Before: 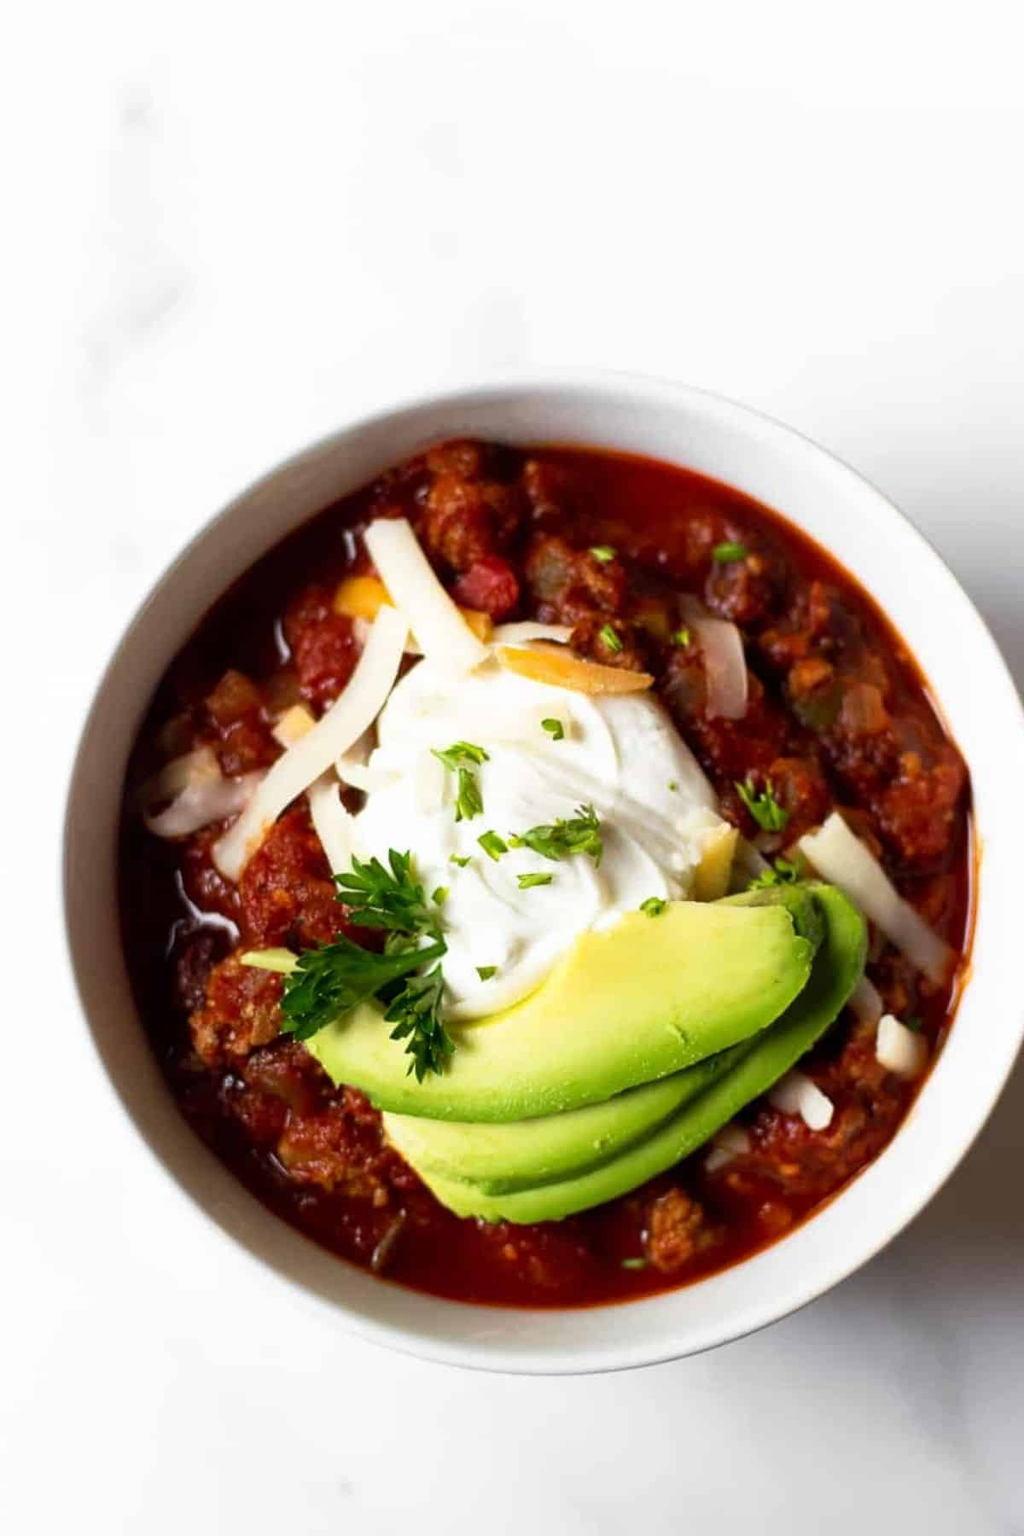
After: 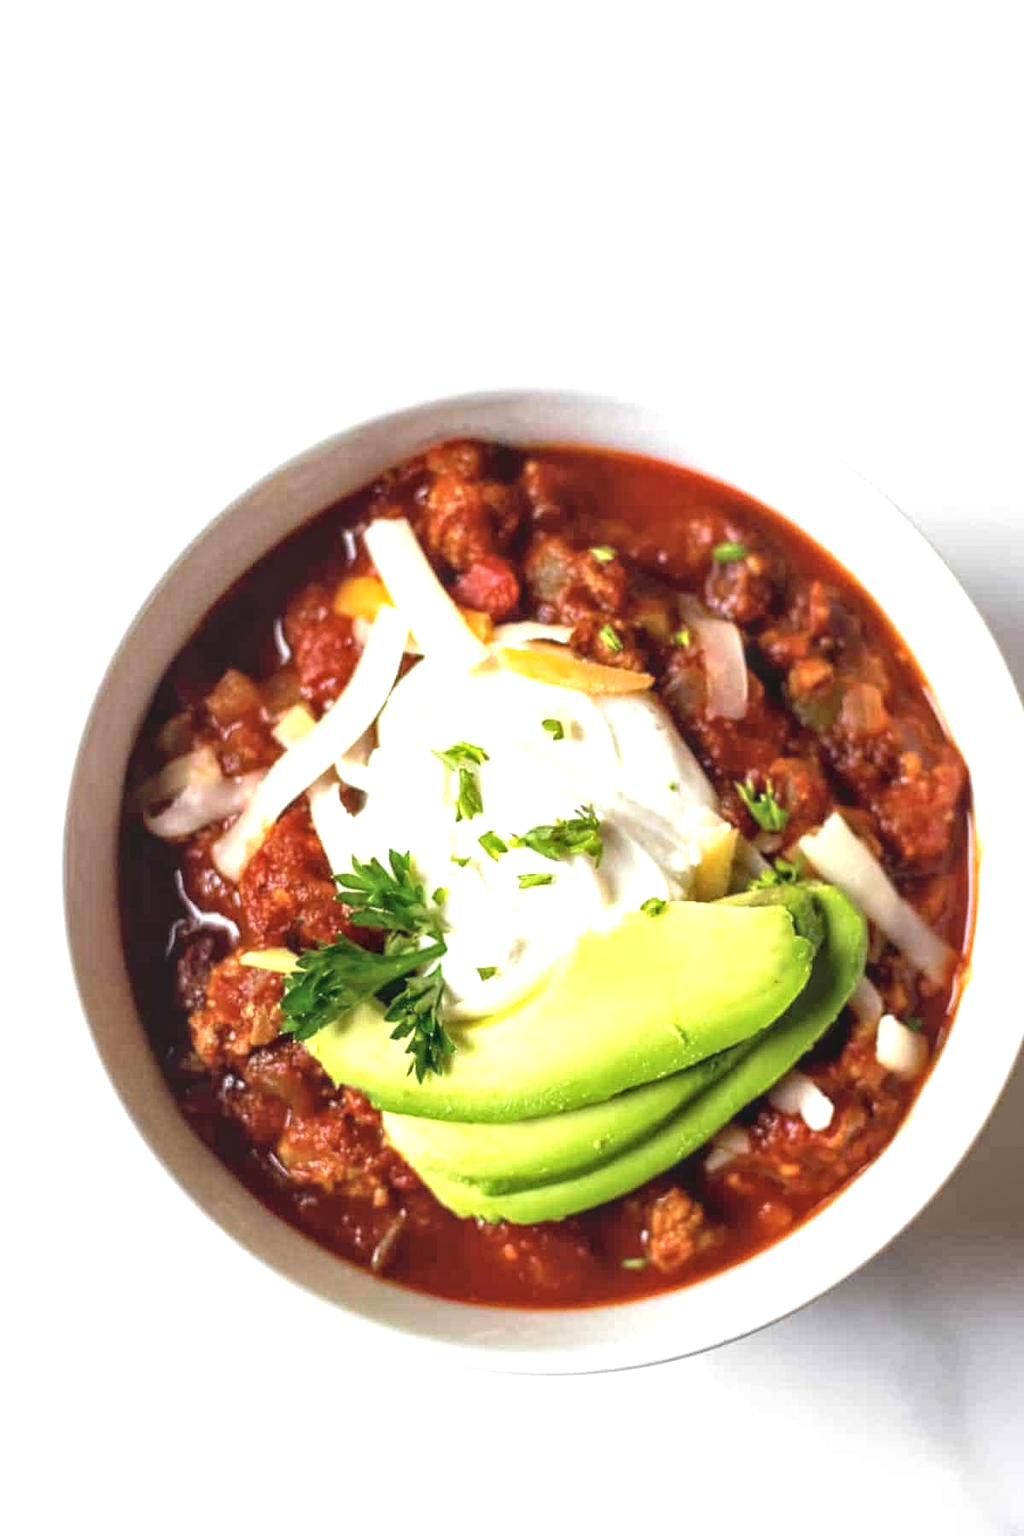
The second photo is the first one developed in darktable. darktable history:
contrast brightness saturation: contrast -0.15, brightness 0.05, saturation -0.12
exposure: black level correction 0.001, exposure 0.955 EV, compensate exposure bias true, compensate highlight preservation false
local contrast: highlights 35%, detail 135%
